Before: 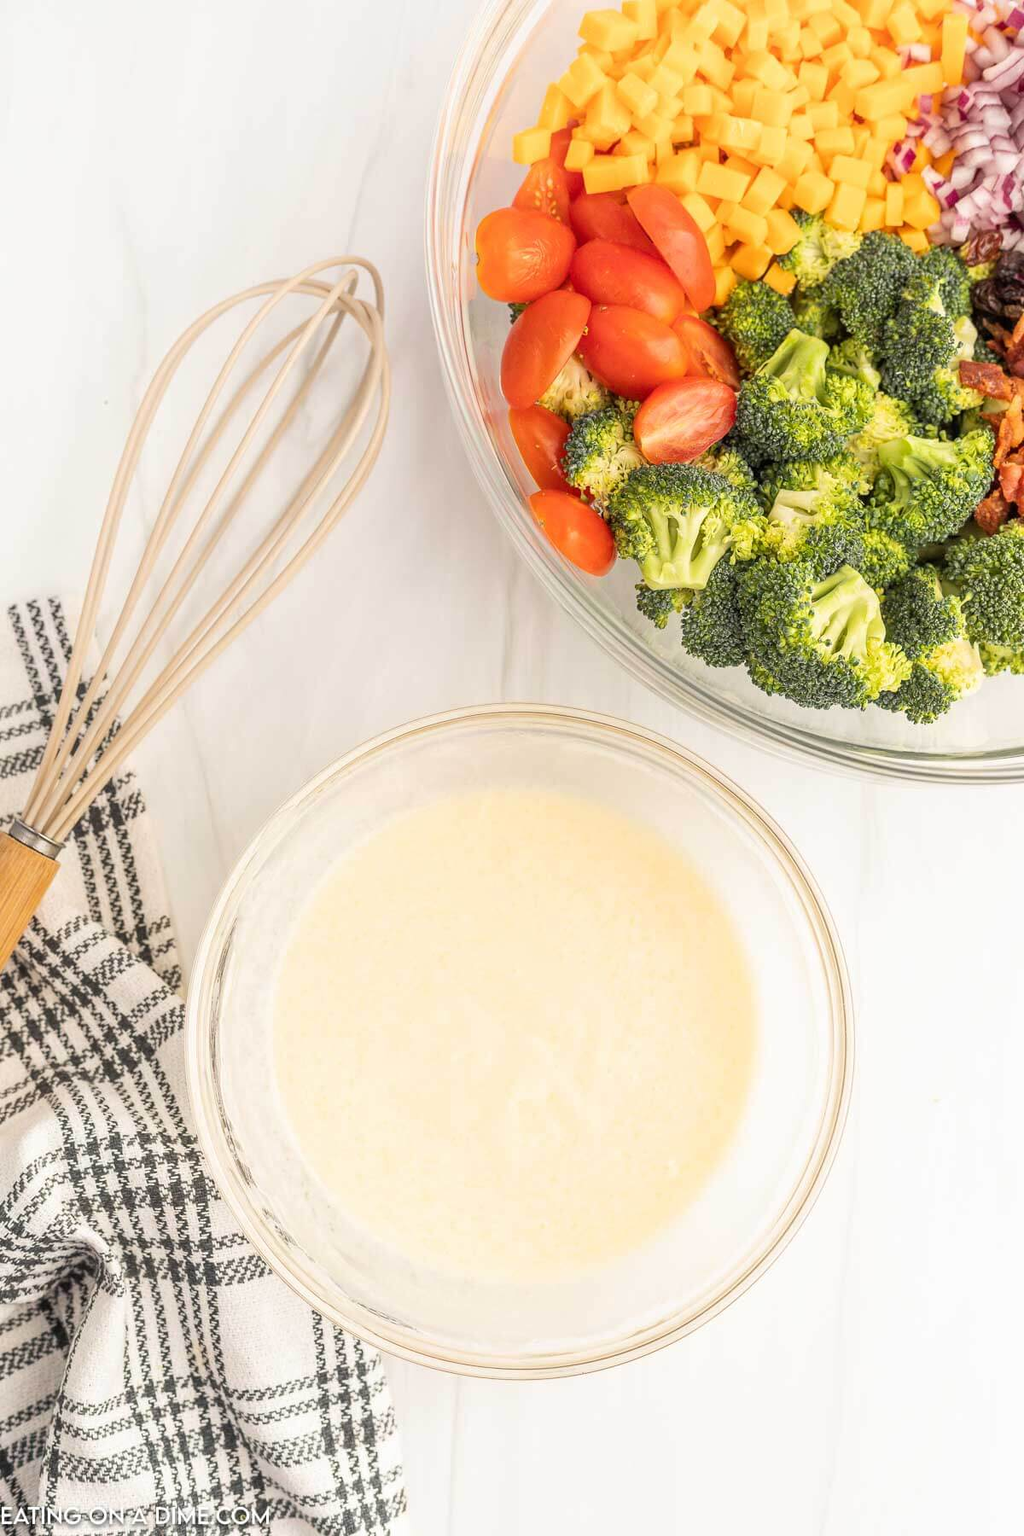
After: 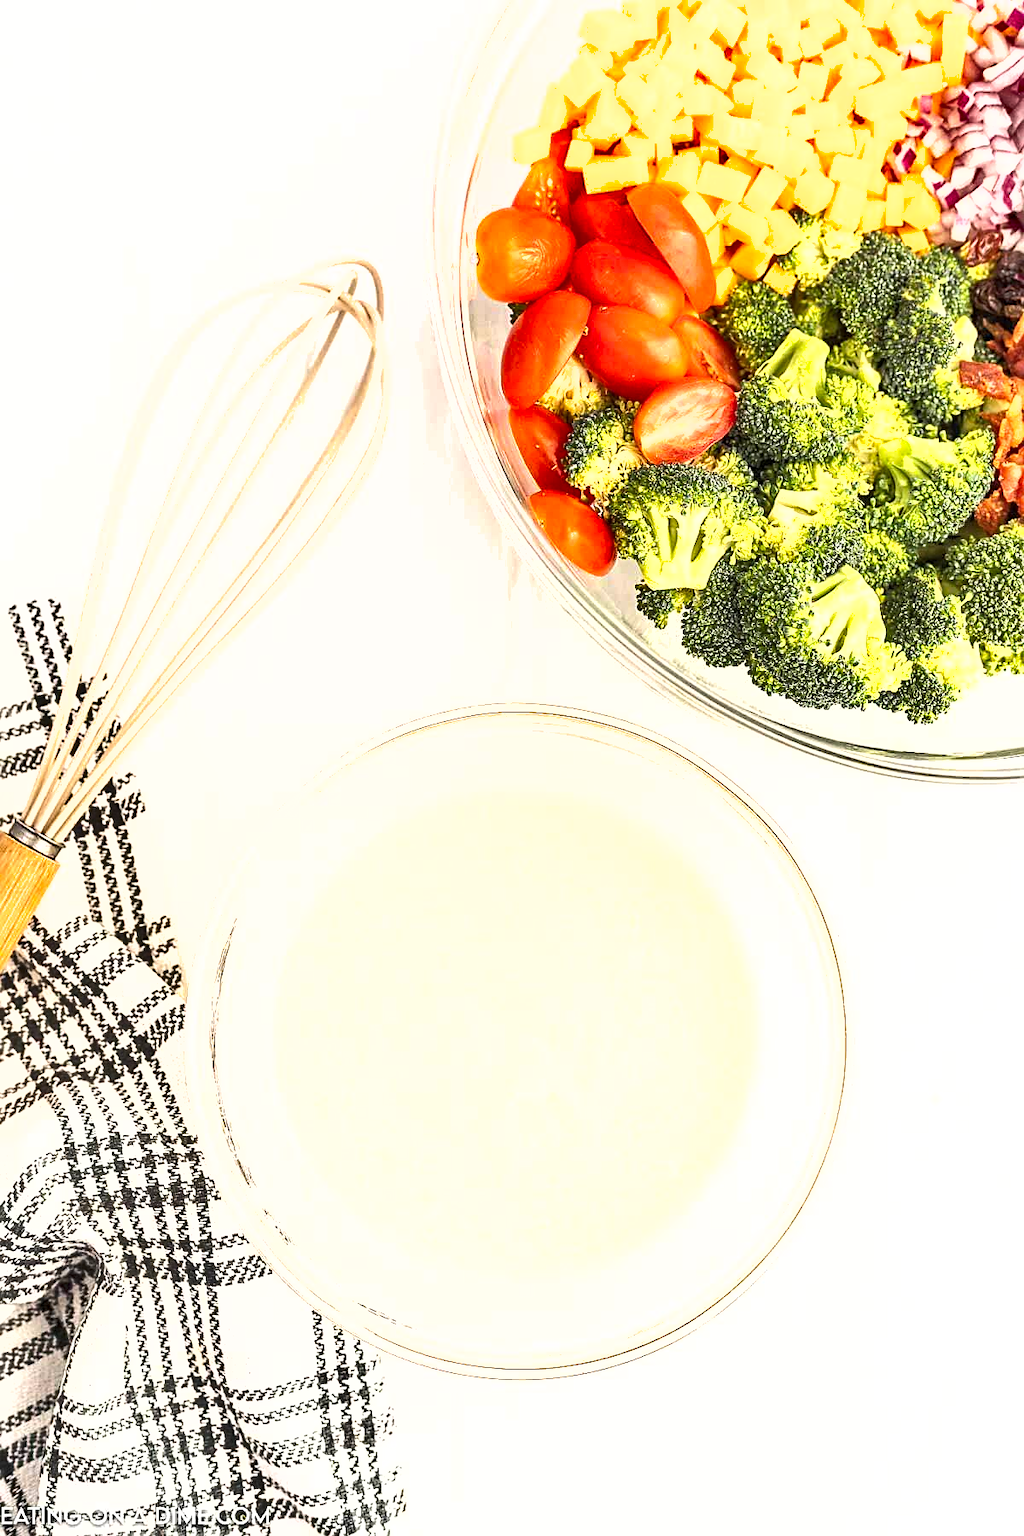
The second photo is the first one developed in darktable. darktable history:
sharpen: on, module defaults
haze removal: adaptive false
exposure: black level correction -0.001, exposure 0.907 EV, compensate highlight preservation false
shadows and highlights: highlights color adjustment 42.05%, soften with gaussian
